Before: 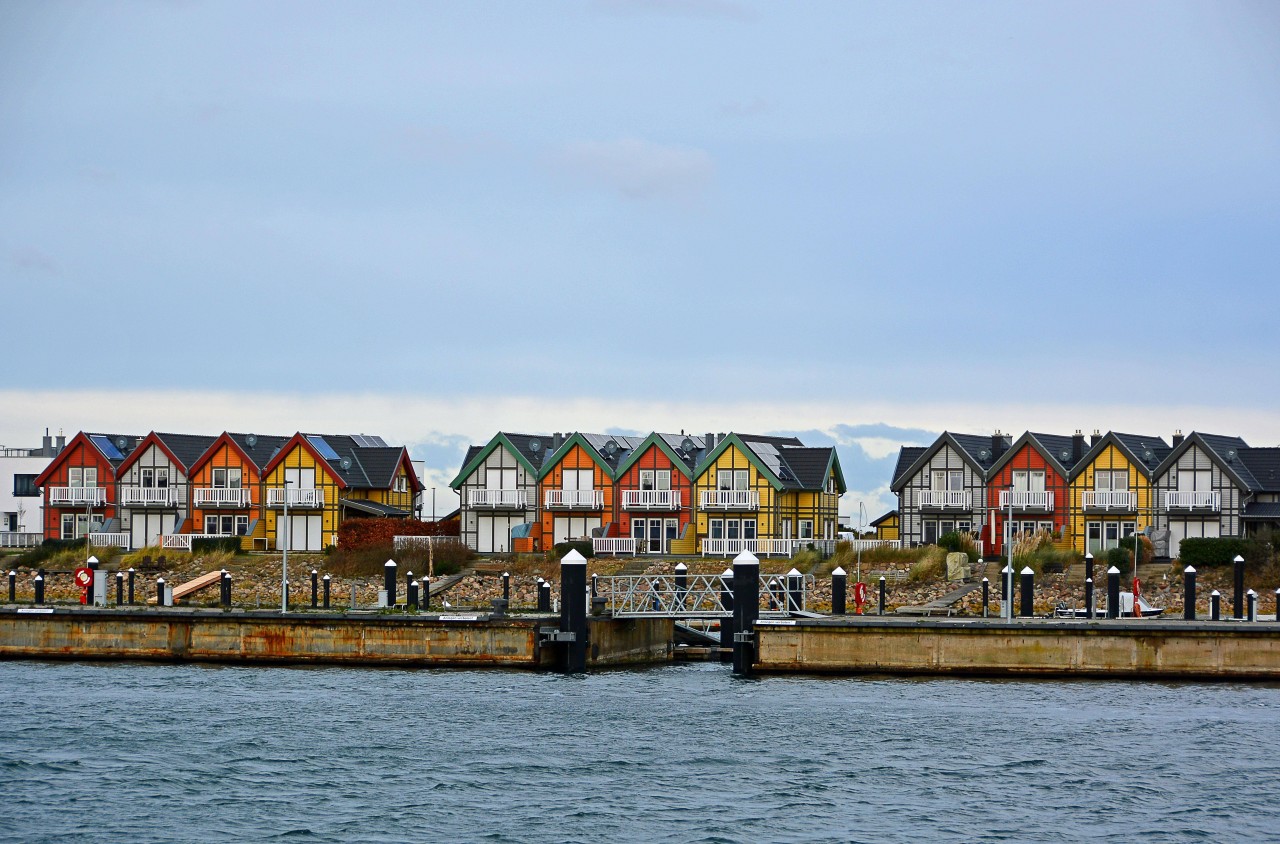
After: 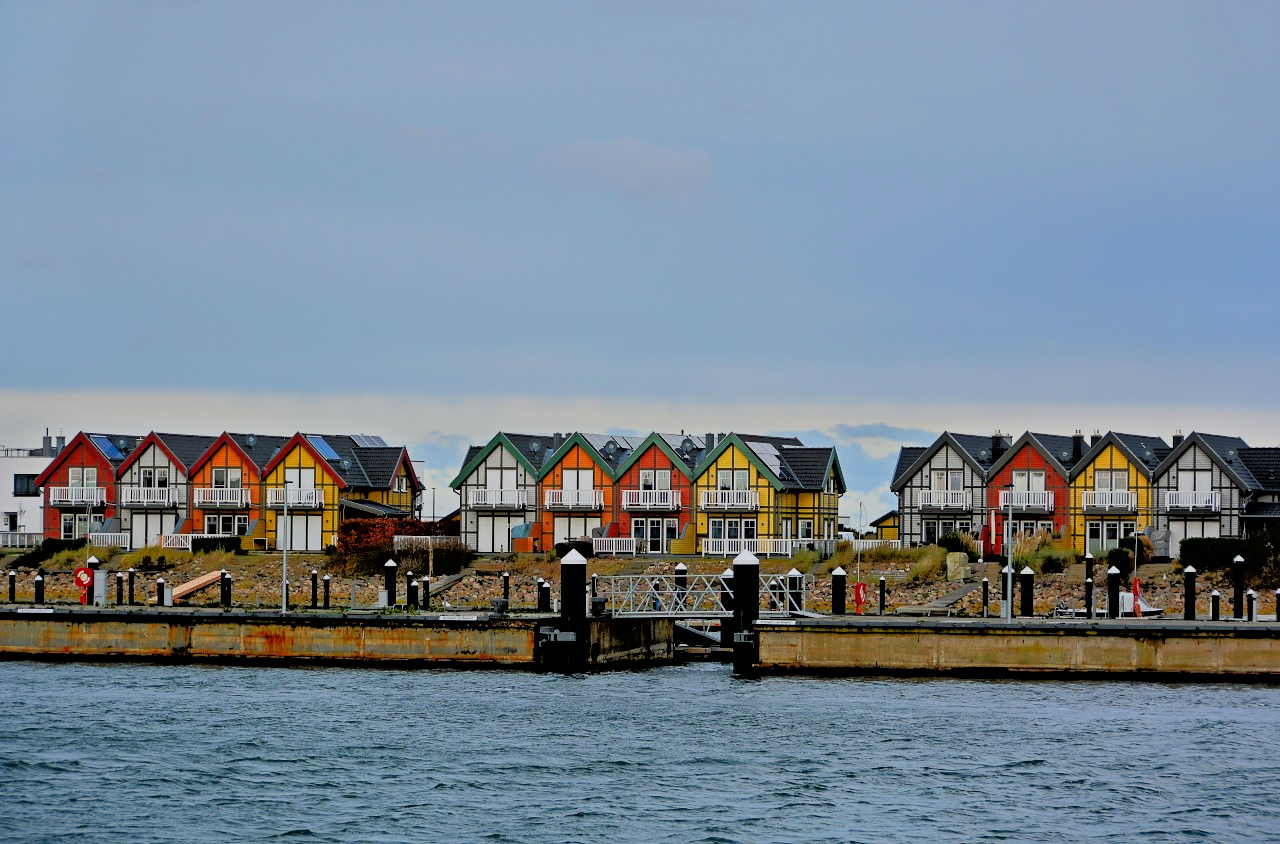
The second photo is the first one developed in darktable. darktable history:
contrast brightness saturation: contrast 0.044, saturation 0.159
filmic rgb: black relative exposure -4.31 EV, white relative exposure 4.56 EV, hardness 2.39, contrast 1.05, color science v6 (2022)
tone equalizer: -7 EV -0.63 EV, -6 EV 1 EV, -5 EV -0.444 EV, -4 EV 0.405 EV, -3 EV 0.437 EV, -2 EV 0.151 EV, -1 EV -0.137 EV, +0 EV -0.383 EV
